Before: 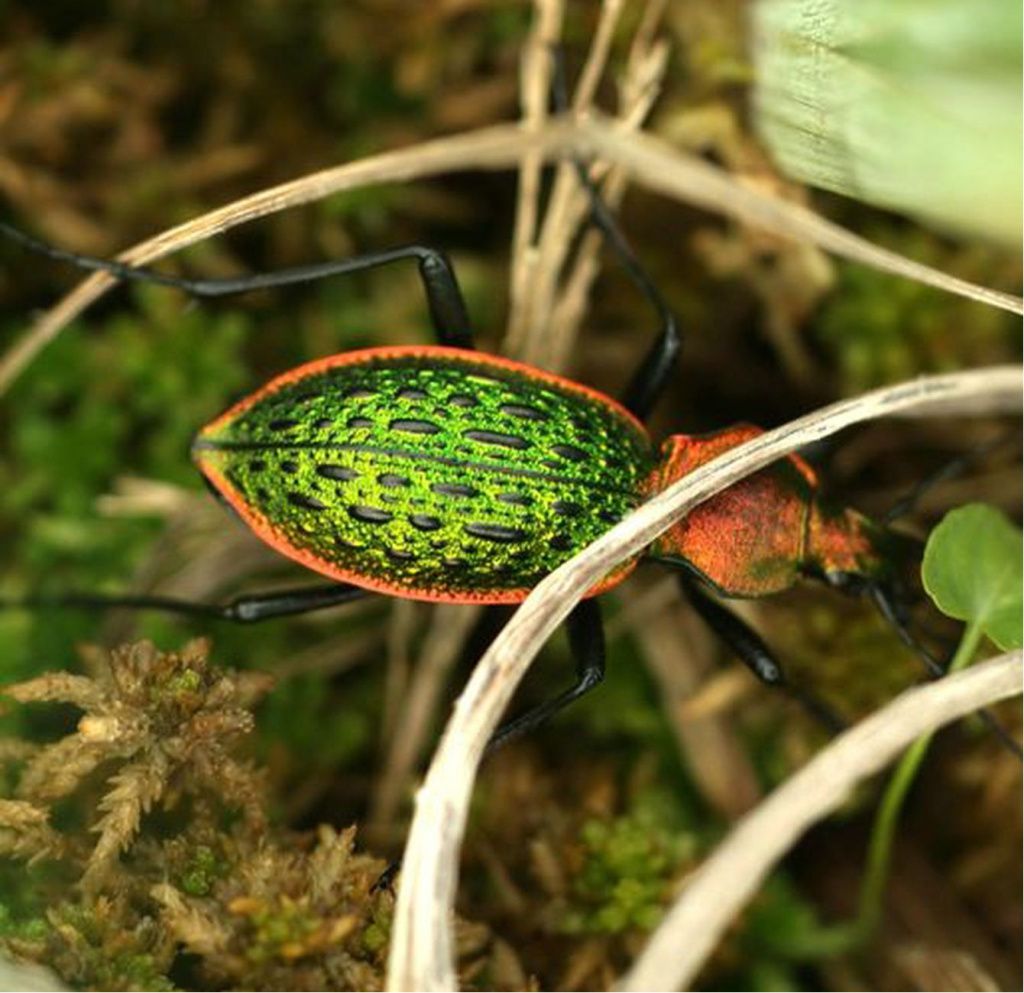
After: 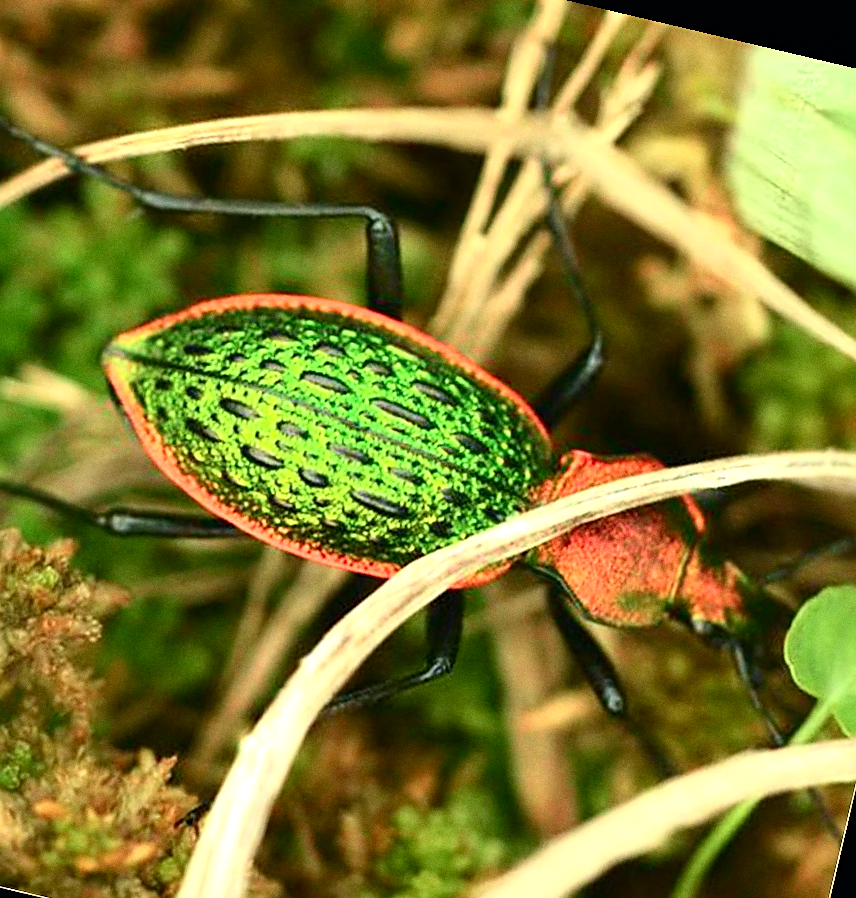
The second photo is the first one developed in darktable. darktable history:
exposure: black level correction 0, exposure 0.5 EV, compensate highlight preservation false
sharpen: on, module defaults
rotate and perspective: rotation 13.27°, automatic cropping off
crop and rotate: left 17.046%, top 10.659%, right 12.989%, bottom 14.553%
shadows and highlights: shadows 49, highlights -41, soften with gaussian
grain: coarseness 7.08 ISO, strength 21.67%, mid-tones bias 59.58%
tone curve: curves: ch0 [(0, 0) (0.051, 0.047) (0.102, 0.099) (0.258, 0.29) (0.442, 0.527) (0.695, 0.804) (0.88, 0.952) (1, 1)]; ch1 [(0, 0) (0.339, 0.298) (0.402, 0.363) (0.444, 0.415) (0.485, 0.469) (0.494, 0.493) (0.504, 0.501) (0.525, 0.534) (0.555, 0.593) (0.594, 0.648) (1, 1)]; ch2 [(0, 0) (0.48, 0.48) (0.504, 0.5) (0.535, 0.557) (0.581, 0.623) (0.649, 0.683) (0.824, 0.815) (1, 1)], color space Lab, independent channels, preserve colors none
